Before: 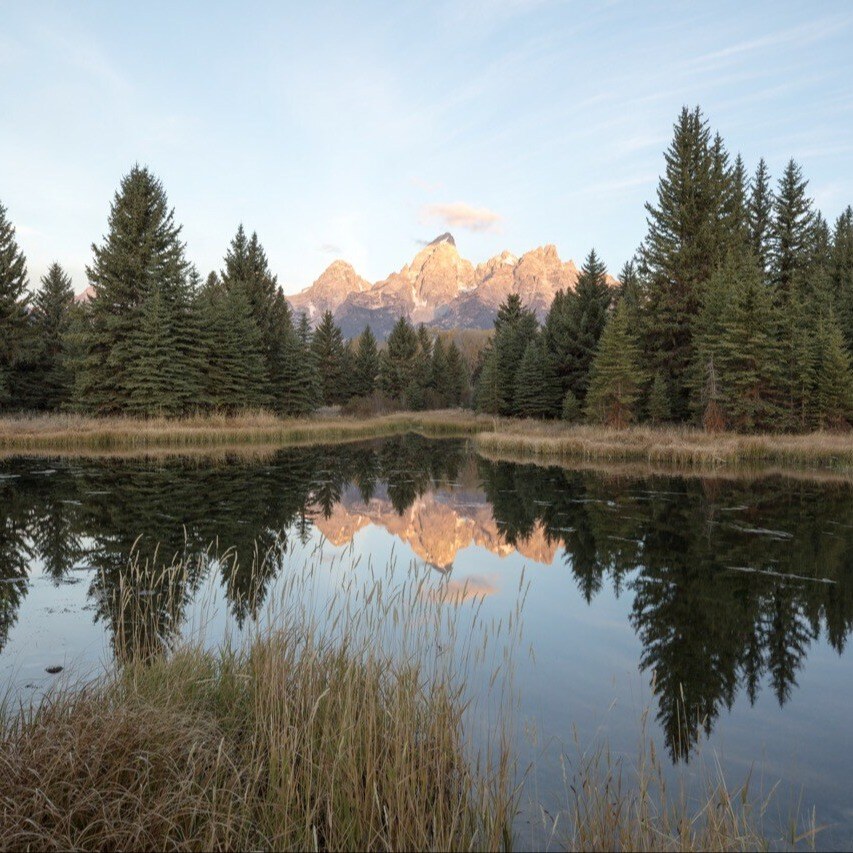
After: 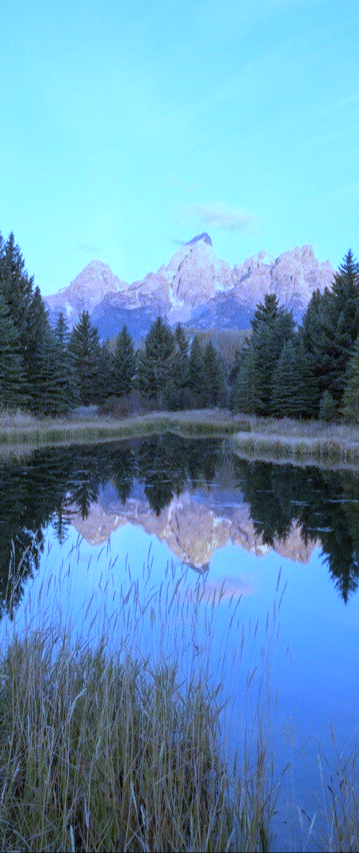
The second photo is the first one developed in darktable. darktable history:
contrast brightness saturation: contrast 0.04, saturation 0.16
crop: left 28.583%, right 29.231%
white balance: red 0.766, blue 1.537
